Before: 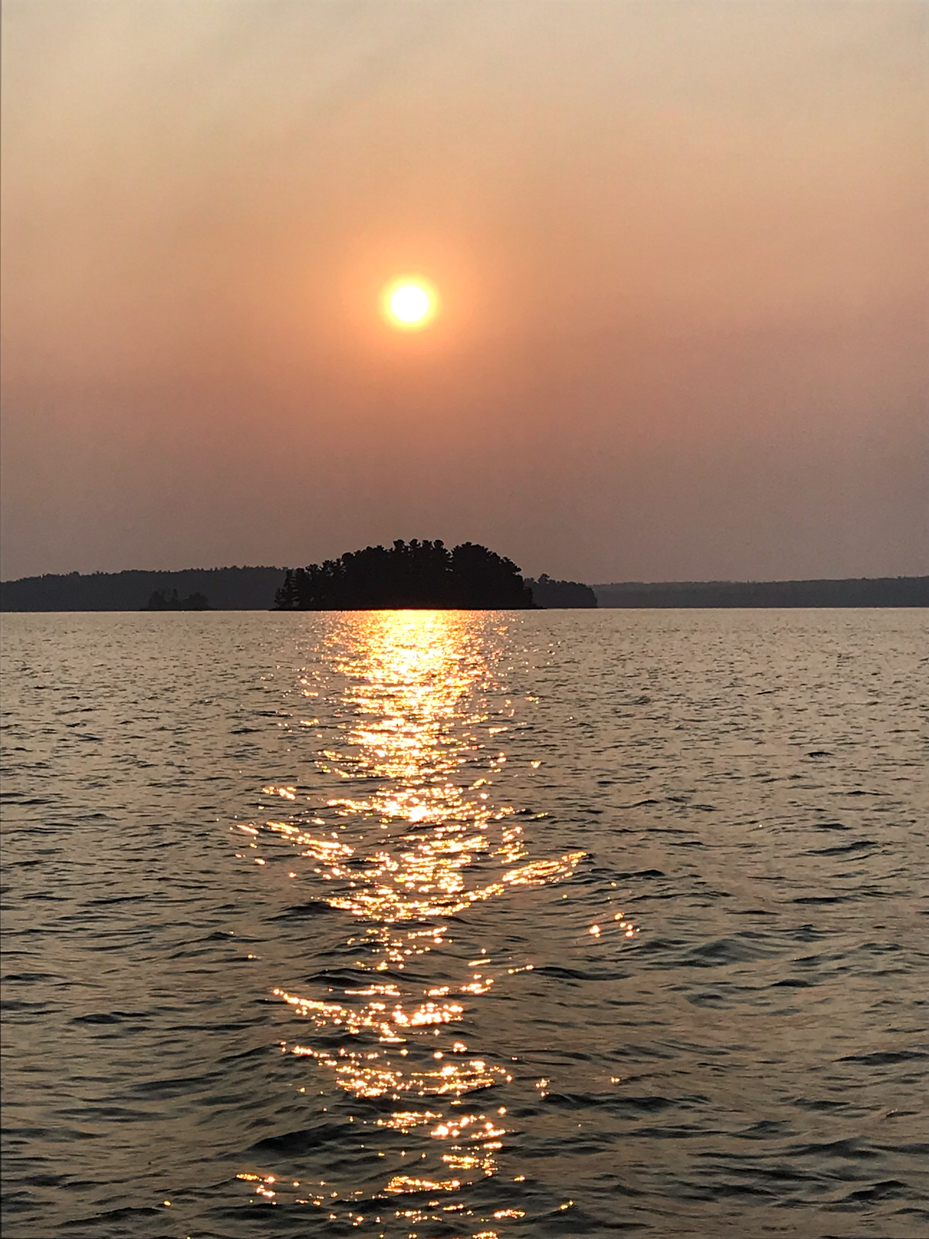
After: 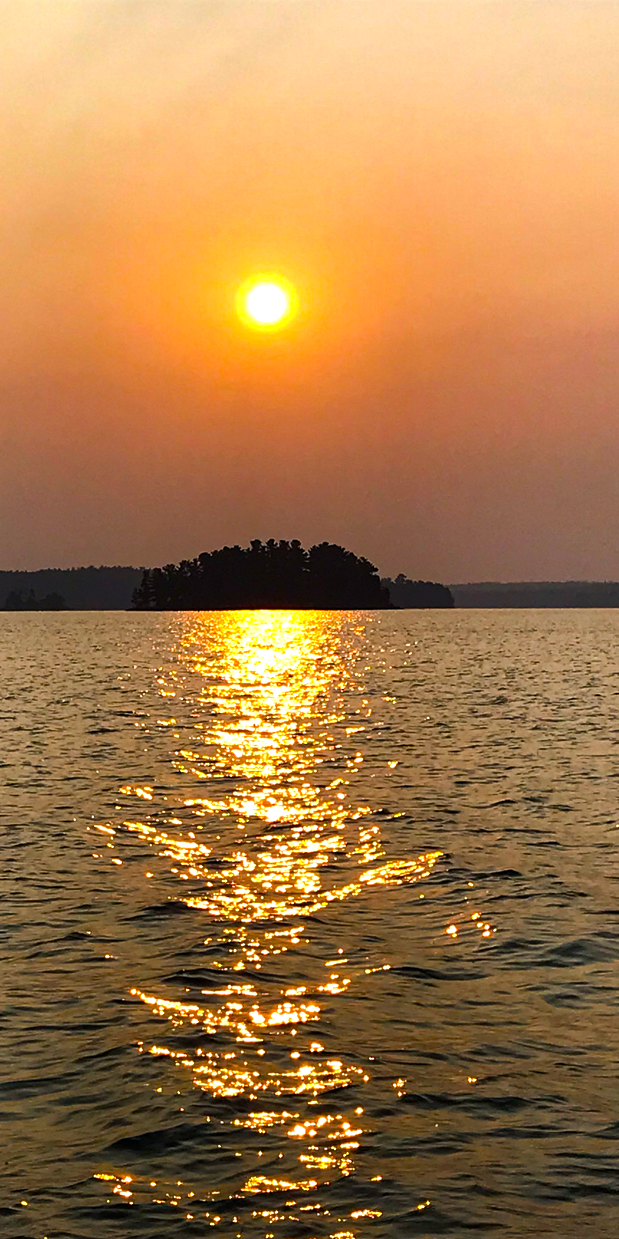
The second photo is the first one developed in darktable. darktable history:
color balance rgb: linear chroma grading › global chroma 9%, perceptual saturation grading › global saturation 36%, perceptual saturation grading › shadows 35%, perceptual brilliance grading › global brilliance 15%, perceptual brilliance grading › shadows -35%, global vibrance 15%
crop and rotate: left 15.446%, right 17.836%
